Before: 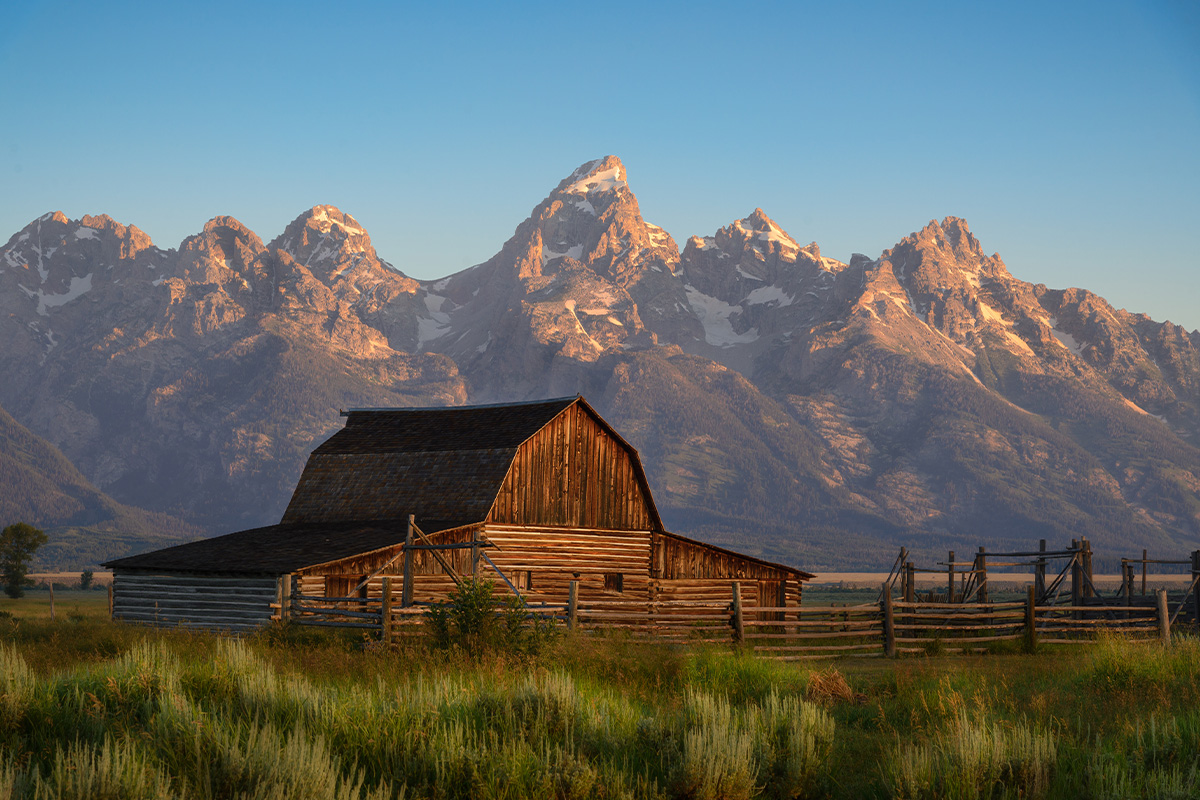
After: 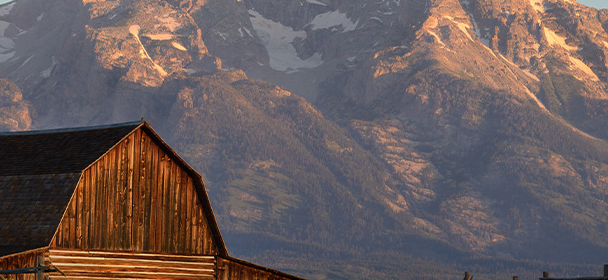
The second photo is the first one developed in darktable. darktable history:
crop: left 36.342%, top 34.411%, right 12.959%, bottom 30.515%
